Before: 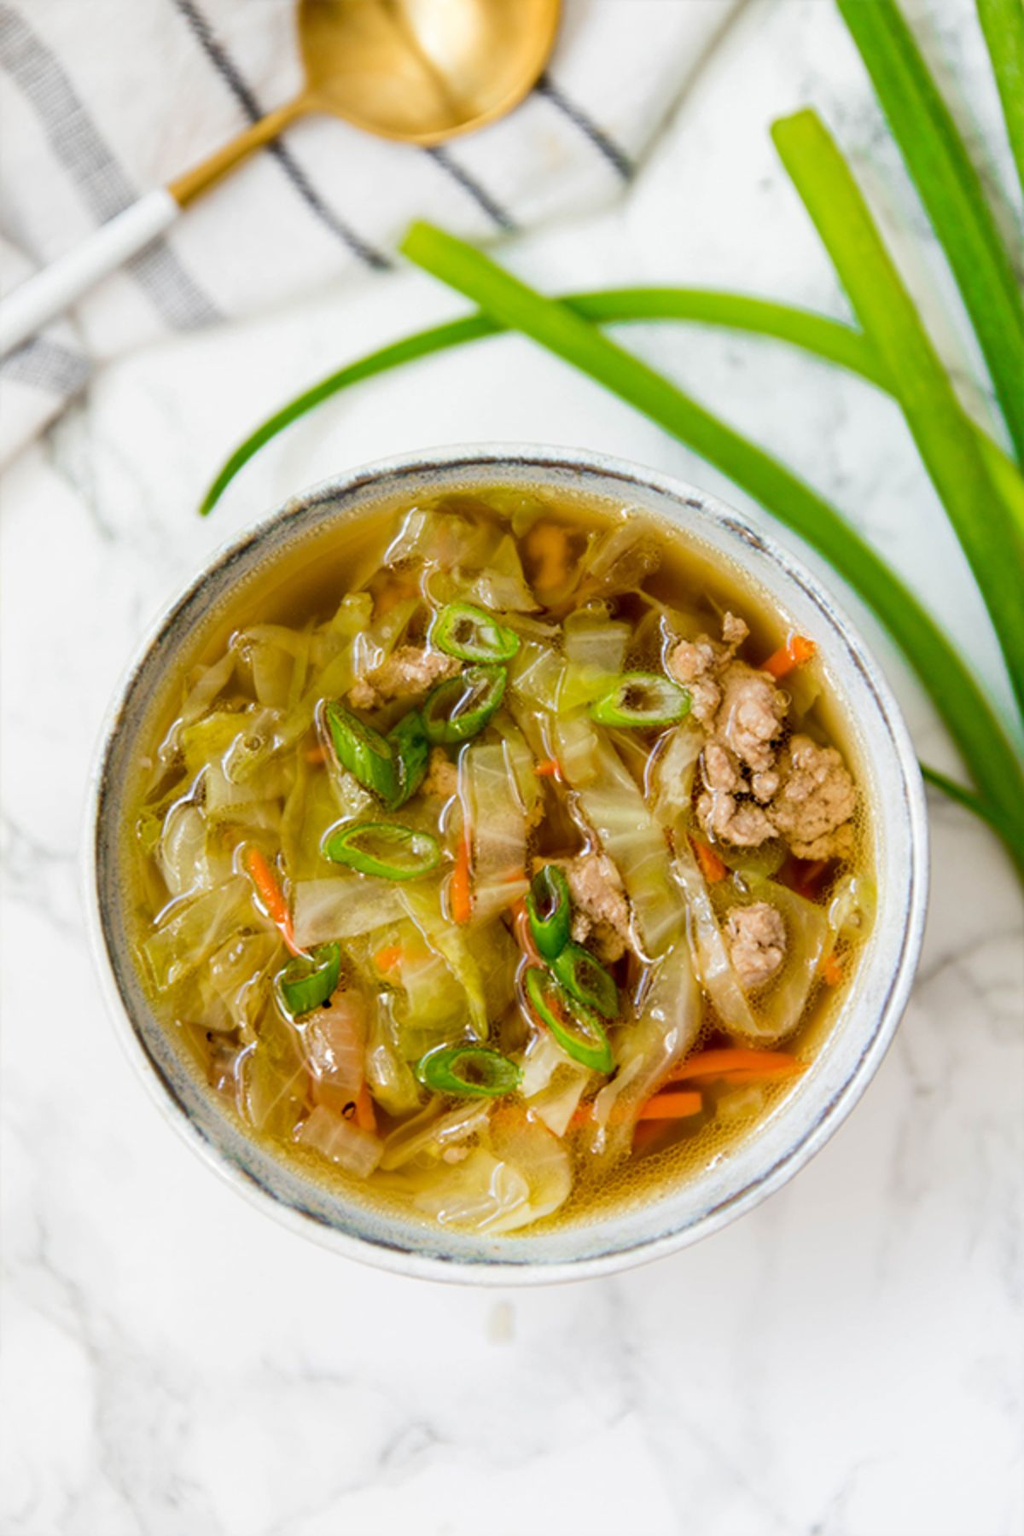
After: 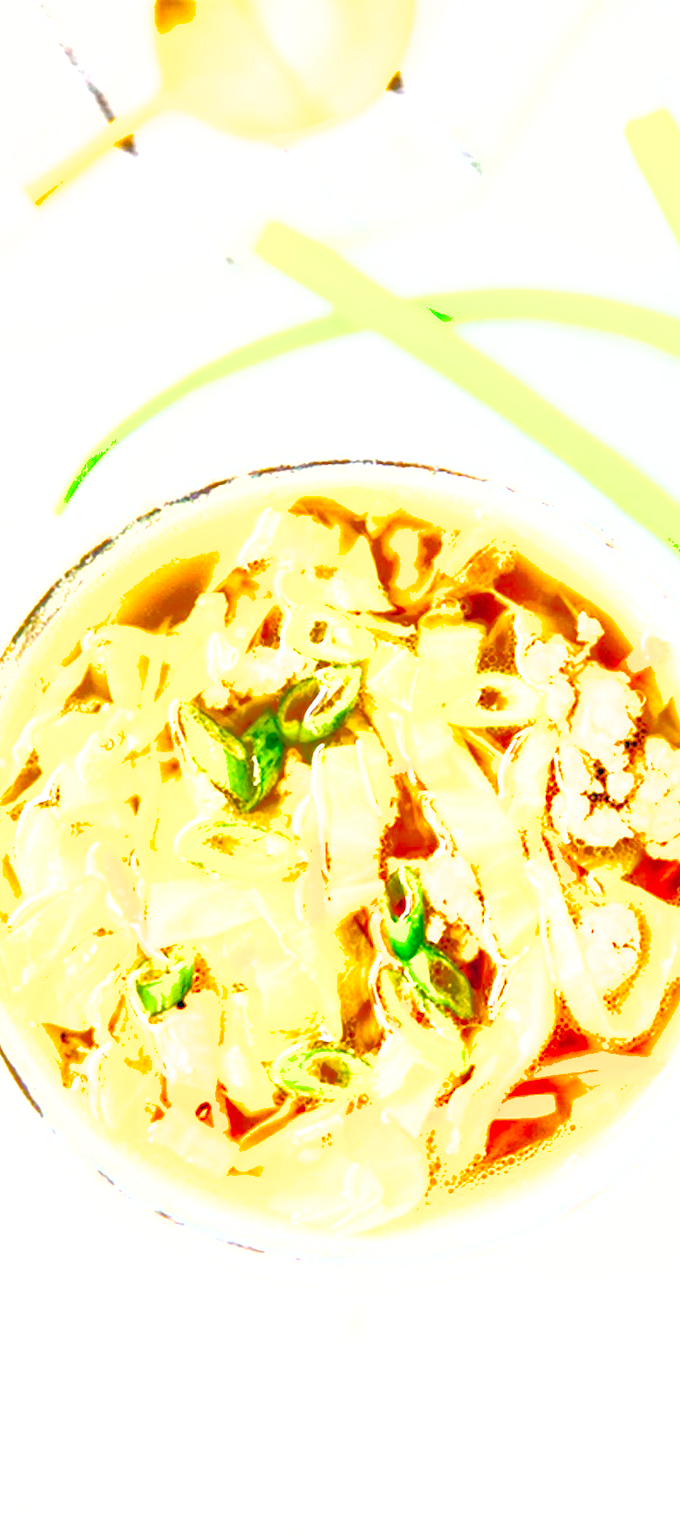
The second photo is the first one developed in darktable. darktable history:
local contrast: on, module defaults
shadows and highlights: on, module defaults
crop and rotate: left 14.313%, right 19.246%
color balance rgb: power › chroma 0.496%, power › hue 263.27°, perceptual saturation grading › global saturation 5.106%, global vibrance 20%
tone curve: curves: ch0 [(0, 0) (0.071, 0.047) (0.266, 0.26) (0.483, 0.554) (0.753, 0.811) (1, 0.983)]; ch1 [(0, 0) (0.346, 0.307) (0.408, 0.369) (0.463, 0.443) (0.482, 0.493) (0.502, 0.5) (0.517, 0.502) (0.55, 0.548) (0.597, 0.624) (0.651, 0.698) (1, 1)]; ch2 [(0, 0) (0.346, 0.34) (0.434, 0.46) (0.485, 0.494) (0.5, 0.494) (0.517, 0.506) (0.535, 0.529) (0.583, 0.611) (0.625, 0.666) (1, 1)], preserve colors none
levels: levels [0.036, 0.364, 0.827]
exposure: black level correction 0, exposure 1.699 EV, compensate exposure bias true, compensate highlight preservation false
